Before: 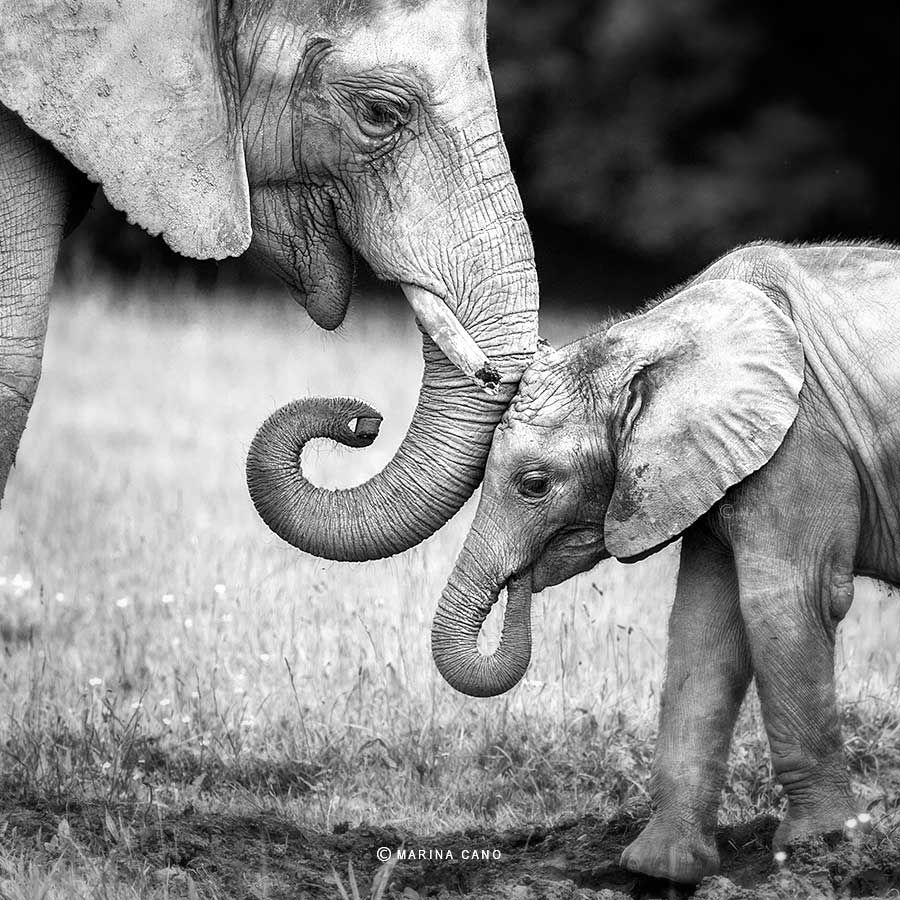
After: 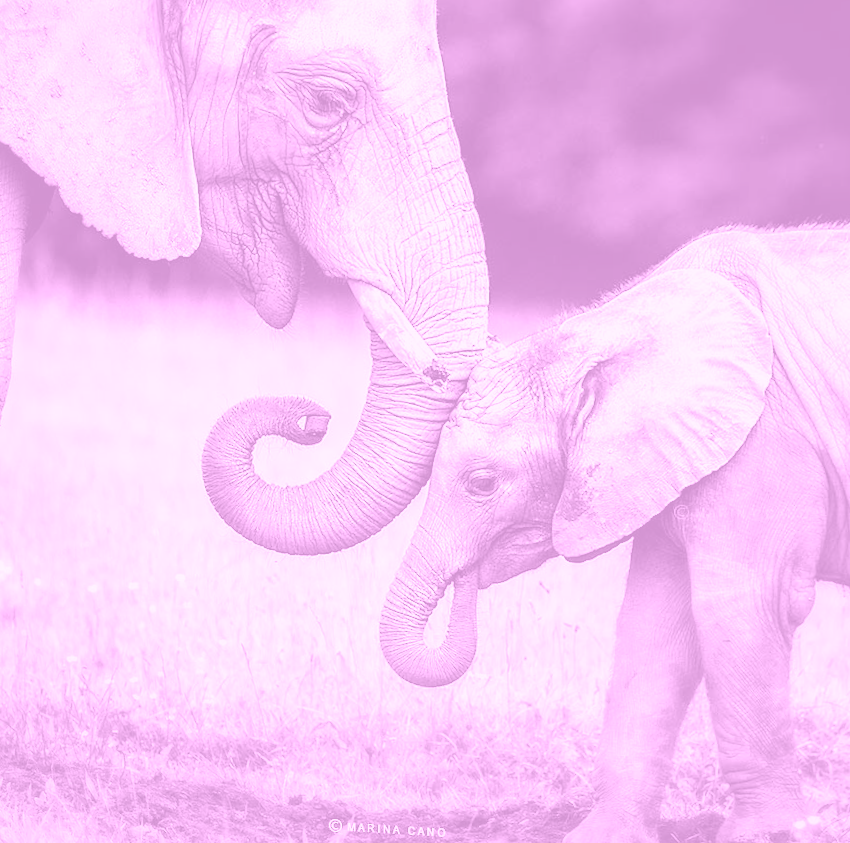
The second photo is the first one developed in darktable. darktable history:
rotate and perspective: rotation 0.062°, lens shift (vertical) 0.115, lens shift (horizontal) -0.133, crop left 0.047, crop right 0.94, crop top 0.061, crop bottom 0.94
exposure: black level correction -0.002, exposure 0.54 EV, compensate highlight preservation false
colorize: hue 331.2°, saturation 75%, source mix 30.28%, lightness 70.52%, version 1
